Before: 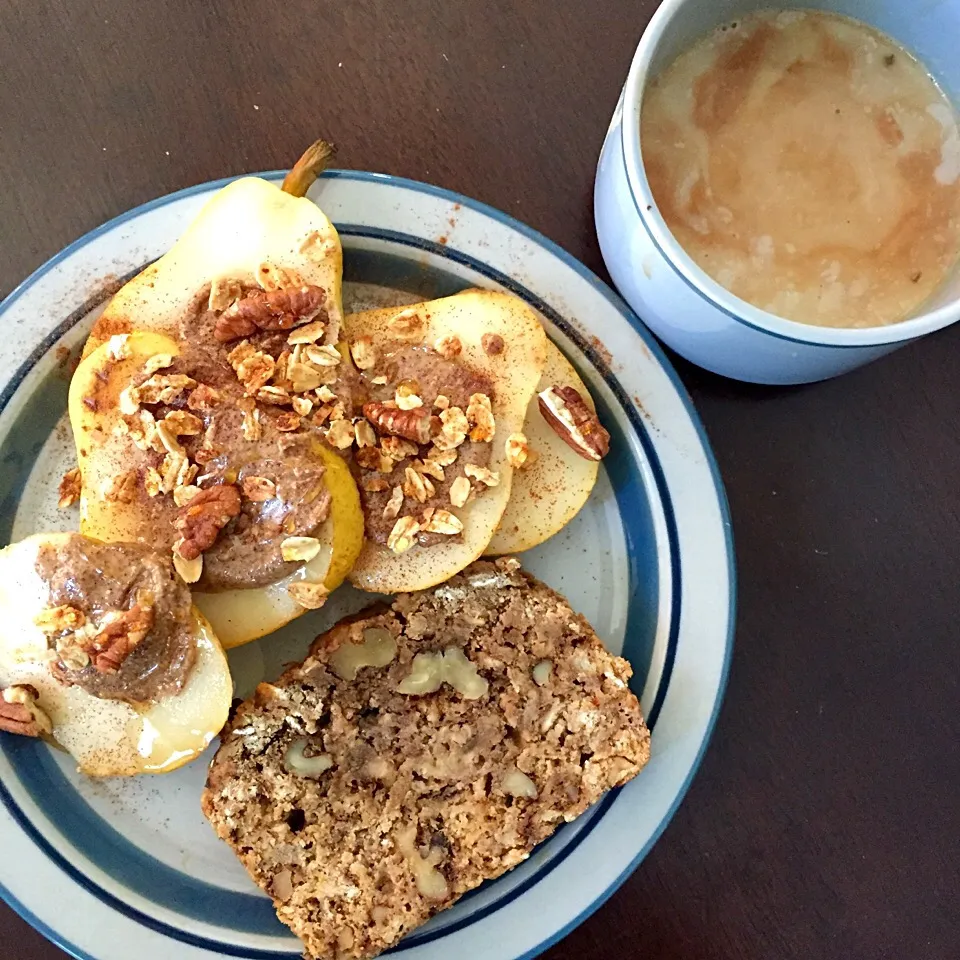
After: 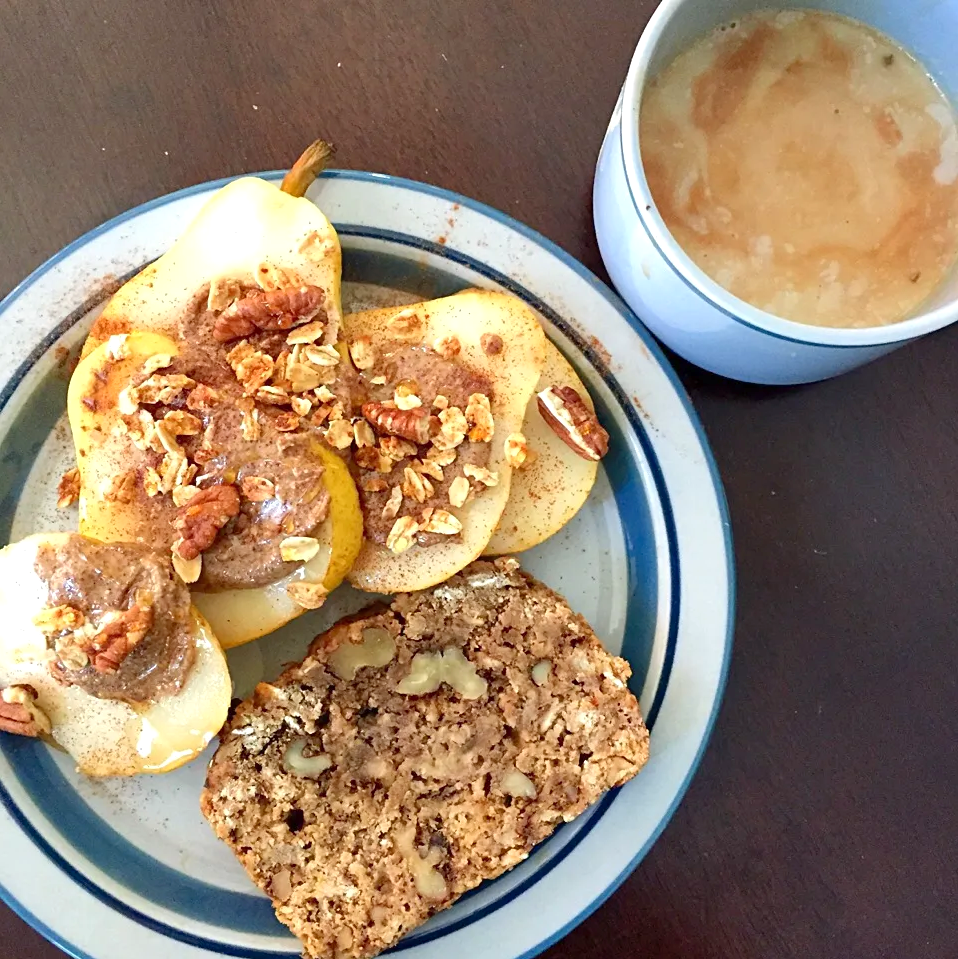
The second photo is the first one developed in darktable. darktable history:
exposure: exposure 0.135 EV, compensate exposure bias true, compensate highlight preservation false
crop and rotate: left 0.171%, bottom 0.013%
levels: levels [0, 0.478, 1]
